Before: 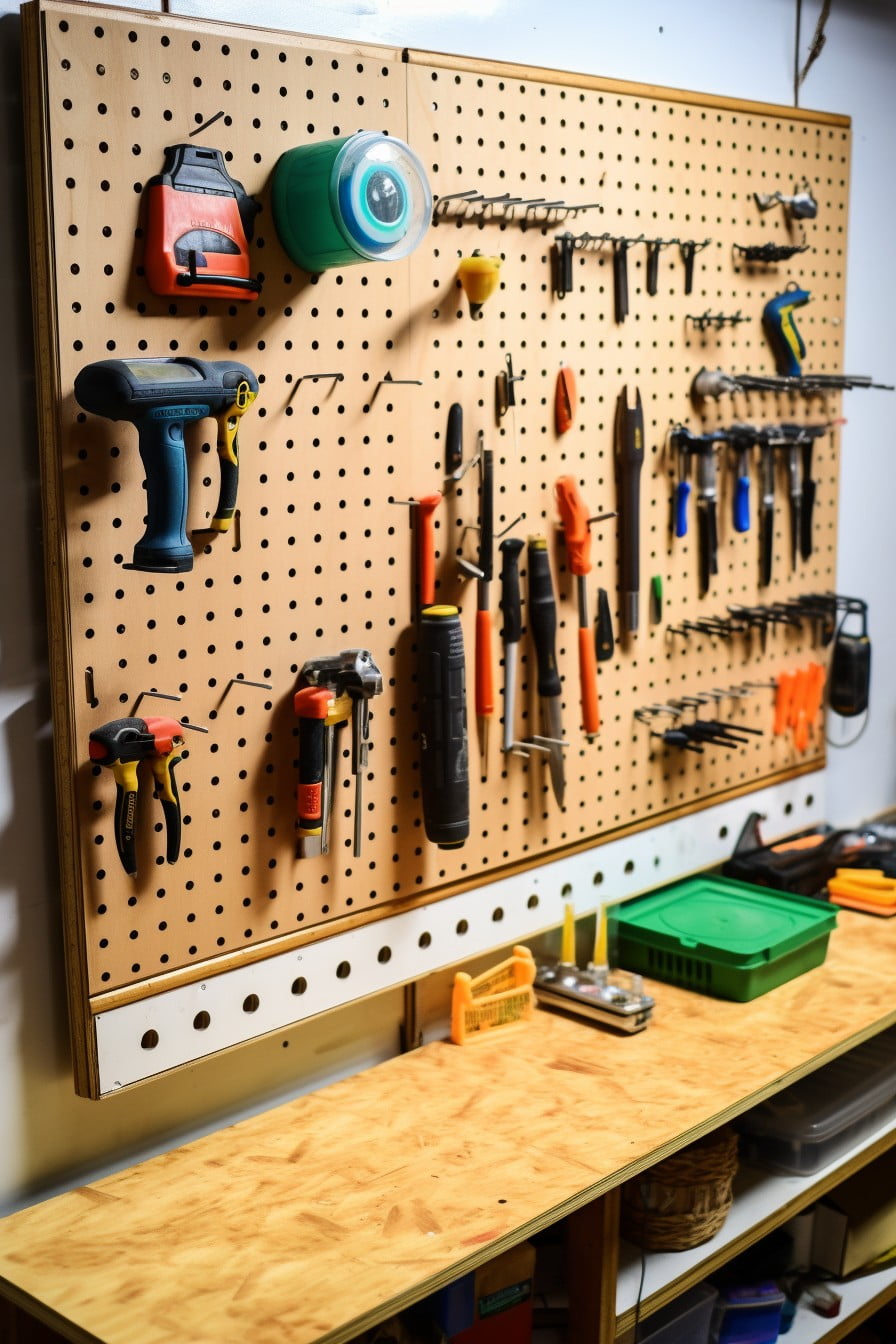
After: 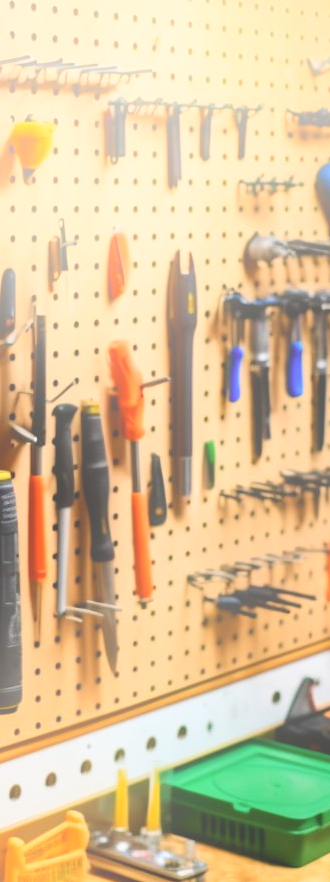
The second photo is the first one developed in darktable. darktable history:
bloom: on, module defaults
crop and rotate: left 49.936%, top 10.094%, right 13.136%, bottom 24.256%
